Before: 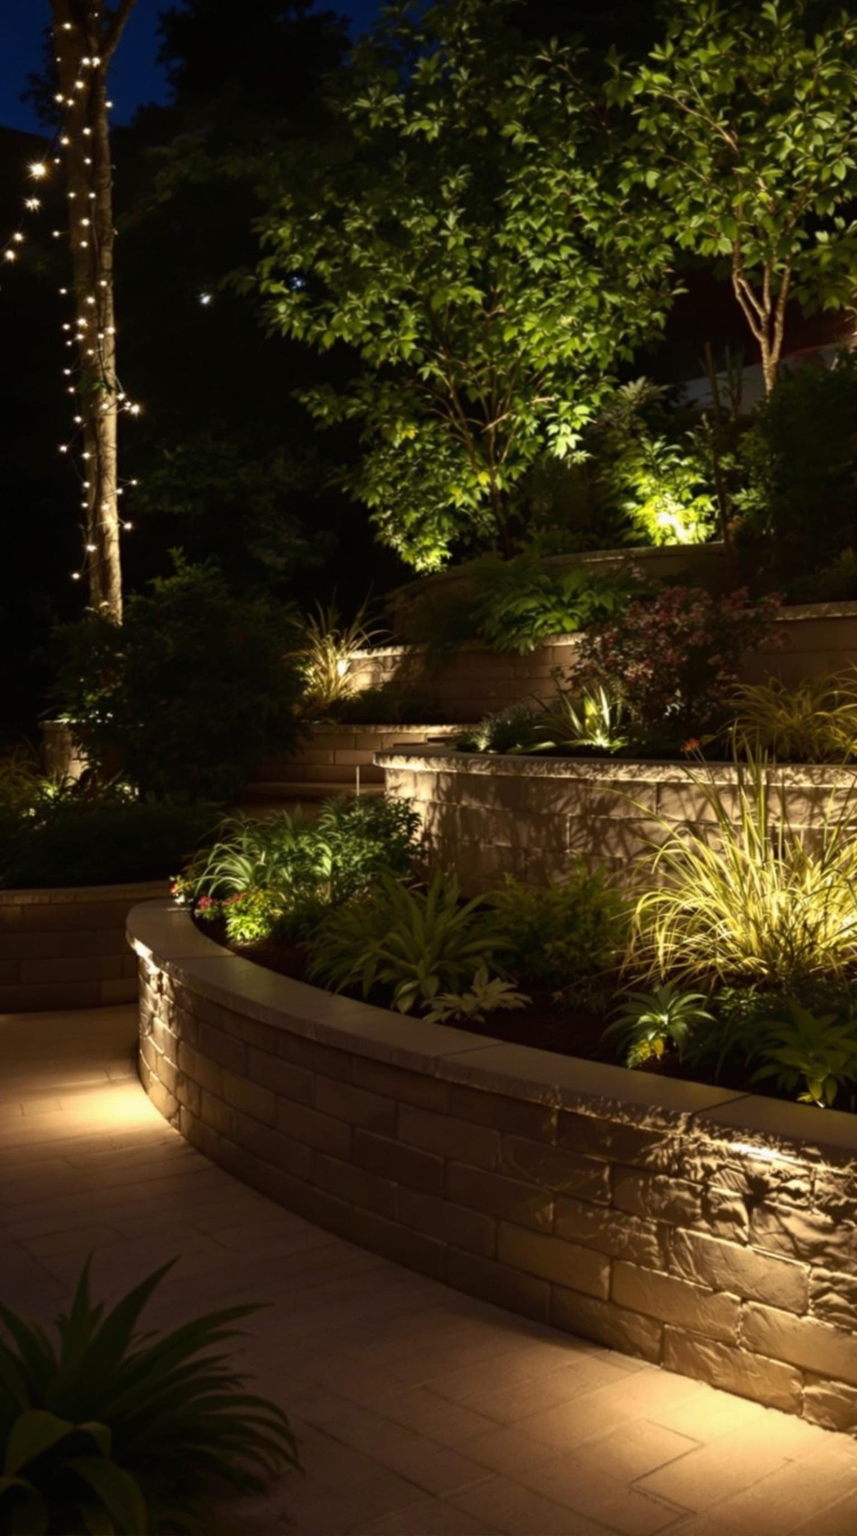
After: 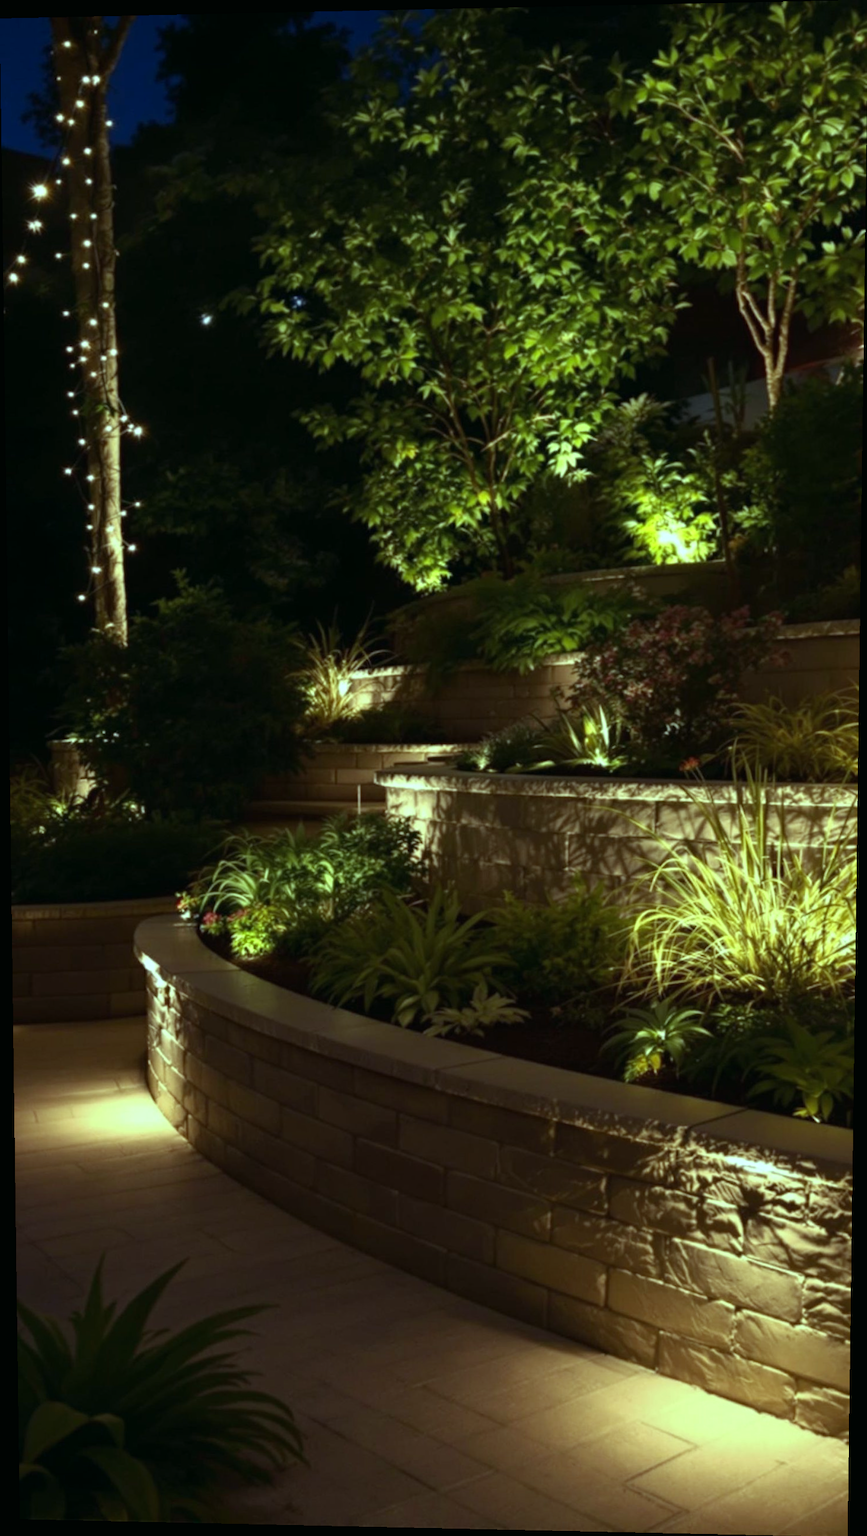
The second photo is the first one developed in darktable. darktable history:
rotate and perspective: lens shift (vertical) 0.048, lens shift (horizontal) -0.024, automatic cropping off
color balance: mode lift, gamma, gain (sRGB), lift [0.997, 0.979, 1.021, 1.011], gamma [1, 1.084, 0.916, 0.998], gain [1, 0.87, 1.13, 1.101], contrast 4.55%, contrast fulcrum 38.24%, output saturation 104.09%
